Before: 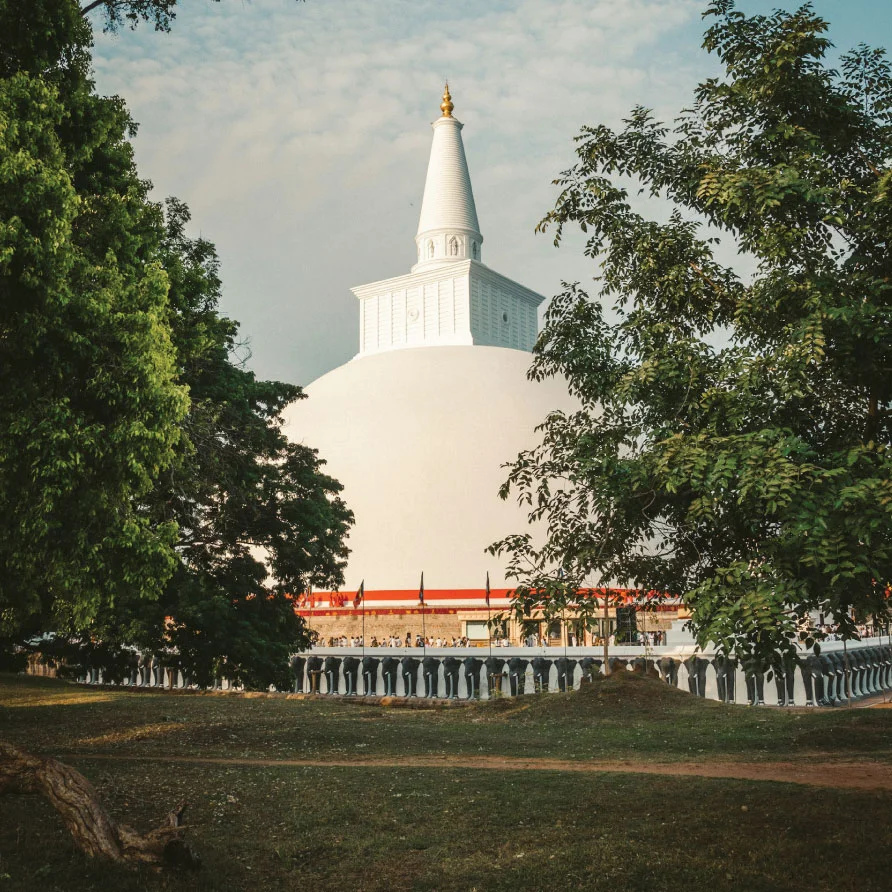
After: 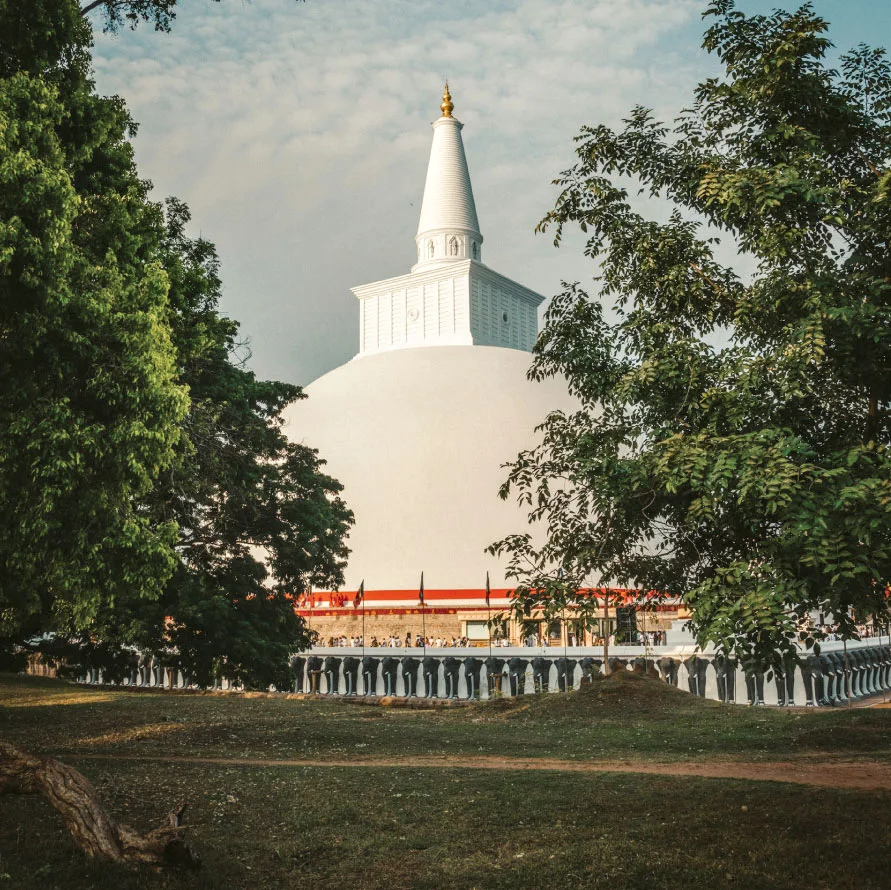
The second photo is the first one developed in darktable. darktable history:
local contrast: on, module defaults
crop: top 0.05%, bottom 0.098%
